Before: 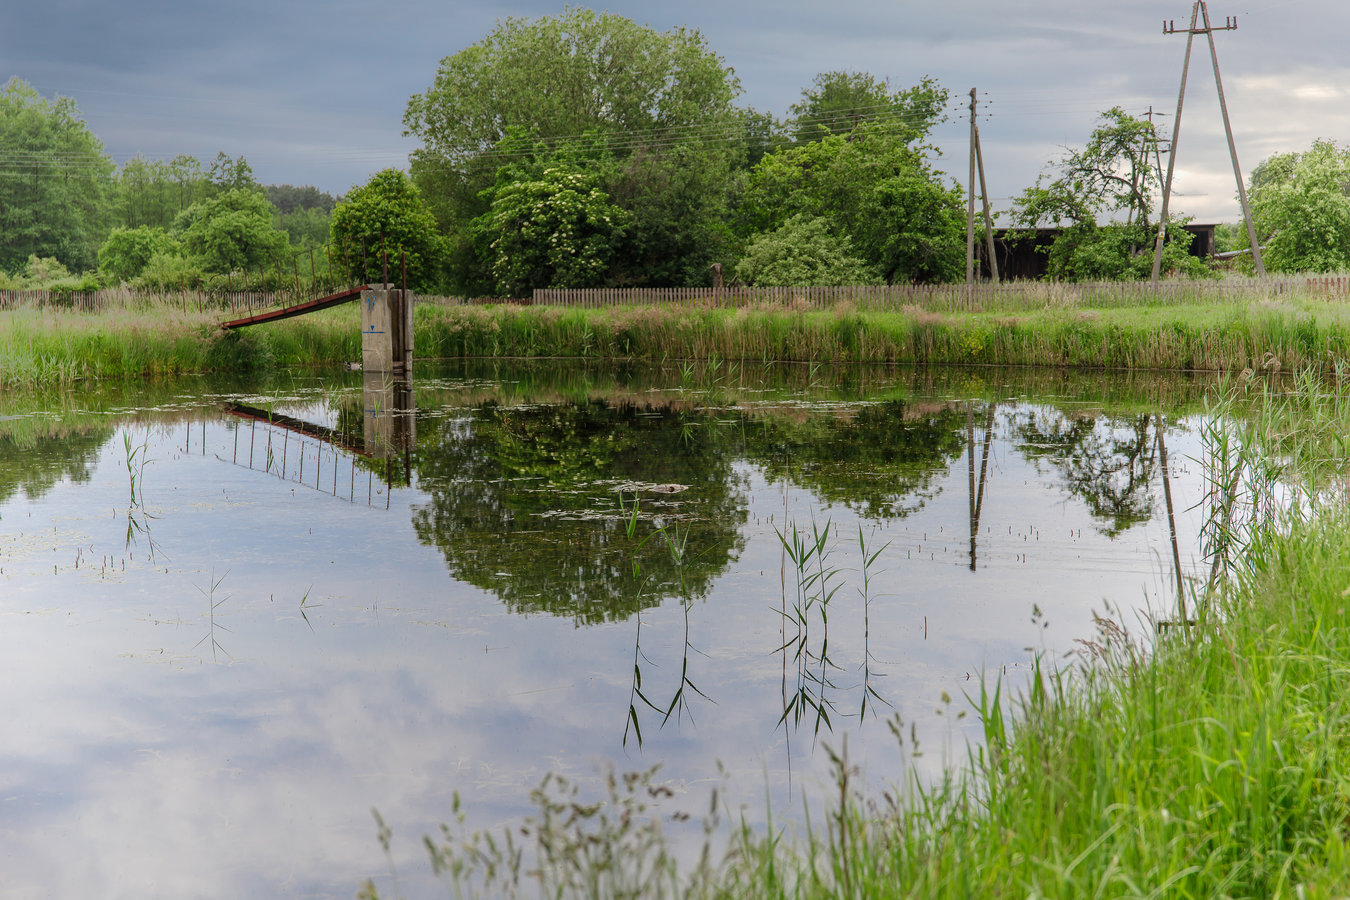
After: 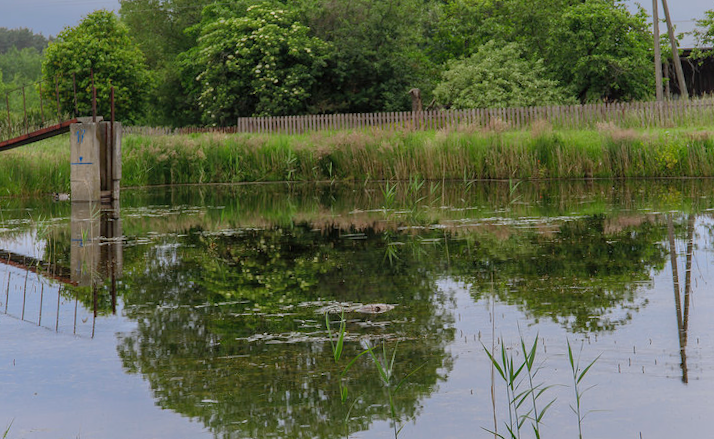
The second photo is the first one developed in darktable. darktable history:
rotate and perspective: rotation -1.68°, lens shift (vertical) -0.146, crop left 0.049, crop right 0.912, crop top 0.032, crop bottom 0.96
white balance: red 0.984, blue 1.059
crop: left 20.932%, top 15.471%, right 21.848%, bottom 34.081%
shadows and highlights: on, module defaults
